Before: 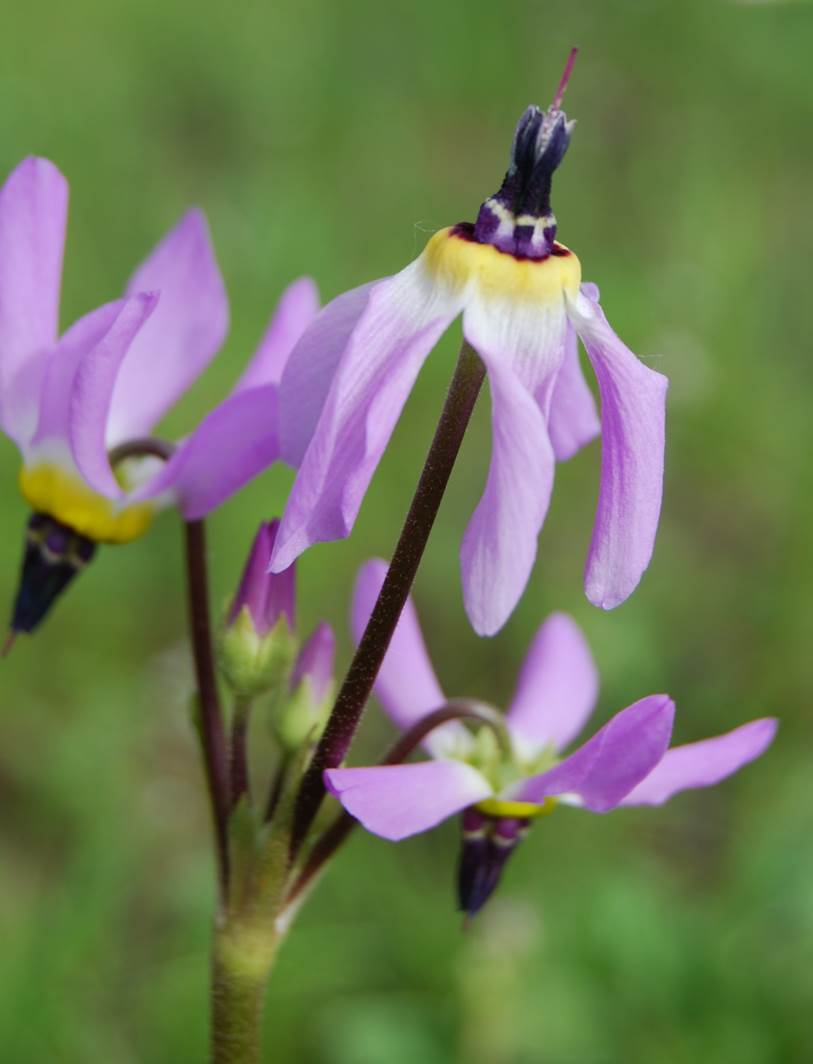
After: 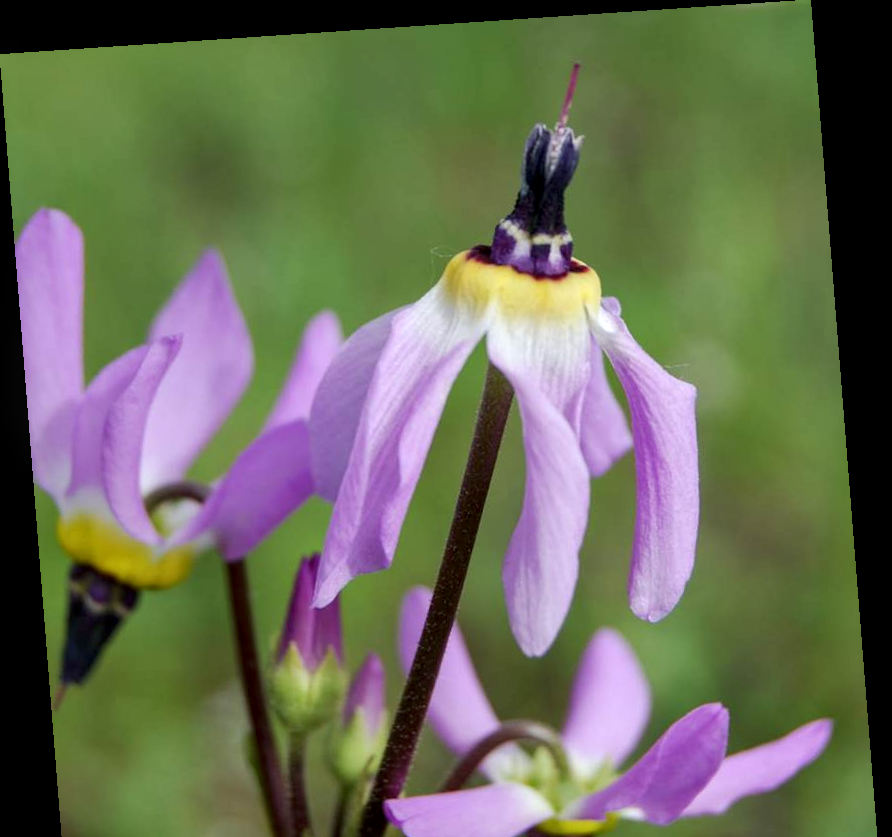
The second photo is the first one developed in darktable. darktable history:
rotate and perspective: rotation -4.2°, shear 0.006, automatic cropping off
crop: bottom 24.967%
local contrast: detail 130%
